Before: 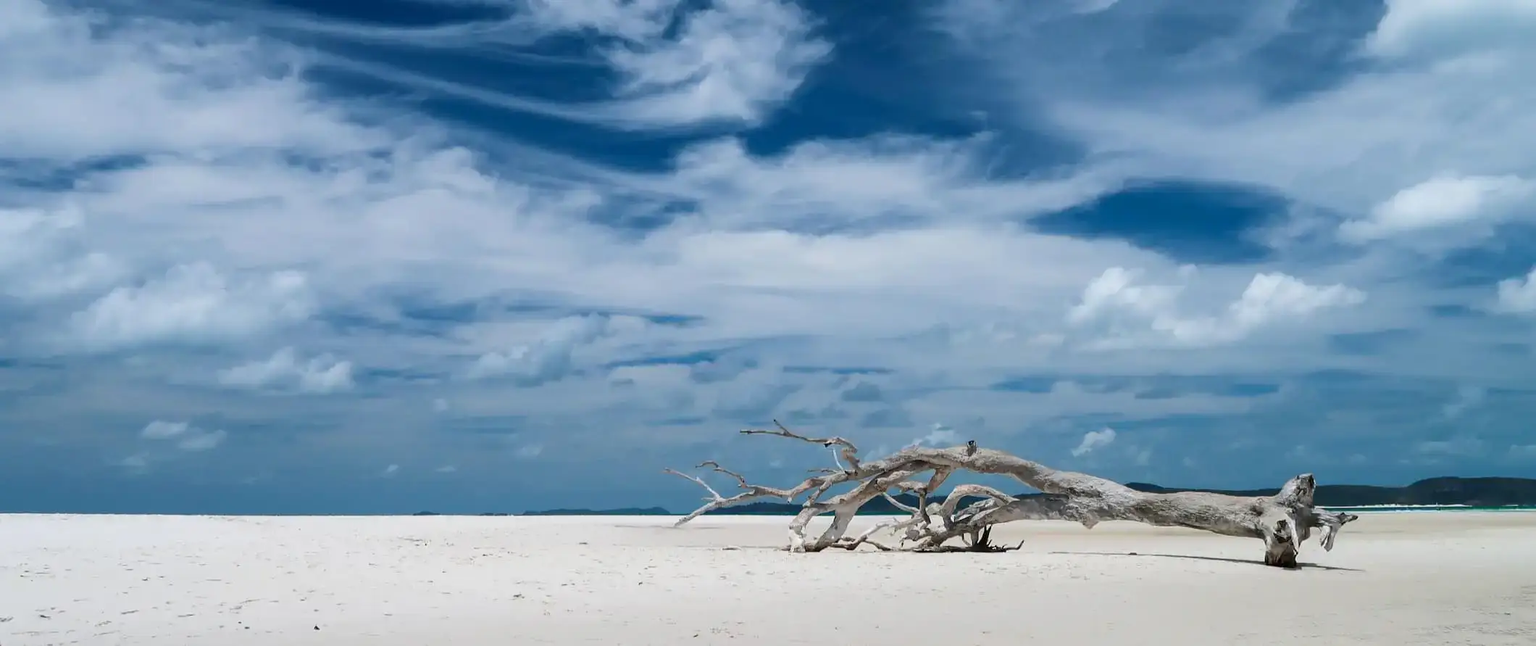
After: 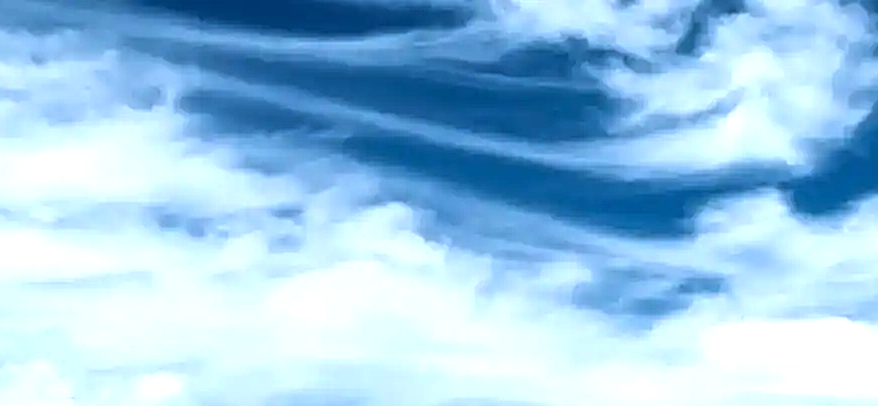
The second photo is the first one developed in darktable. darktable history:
tone equalizer: -8 EV -0.72 EV, -7 EV -0.68 EV, -6 EV -0.618 EV, -5 EV -0.372 EV, -3 EV 0.372 EV, -2 EV 0.6 EV, -1 EV 0.698 EV, +0 EV 0.75 EV, edges refinement/feathering 500, mask exposure compensation -1.57 EV, preserve details no
crop and rotate: left 11.273%, top 0.073%, right 47.3%, bottom 54.262%
sharpen: on, module defaults
exposure: exposure 0.565 EV, compensate highlight preservation false
